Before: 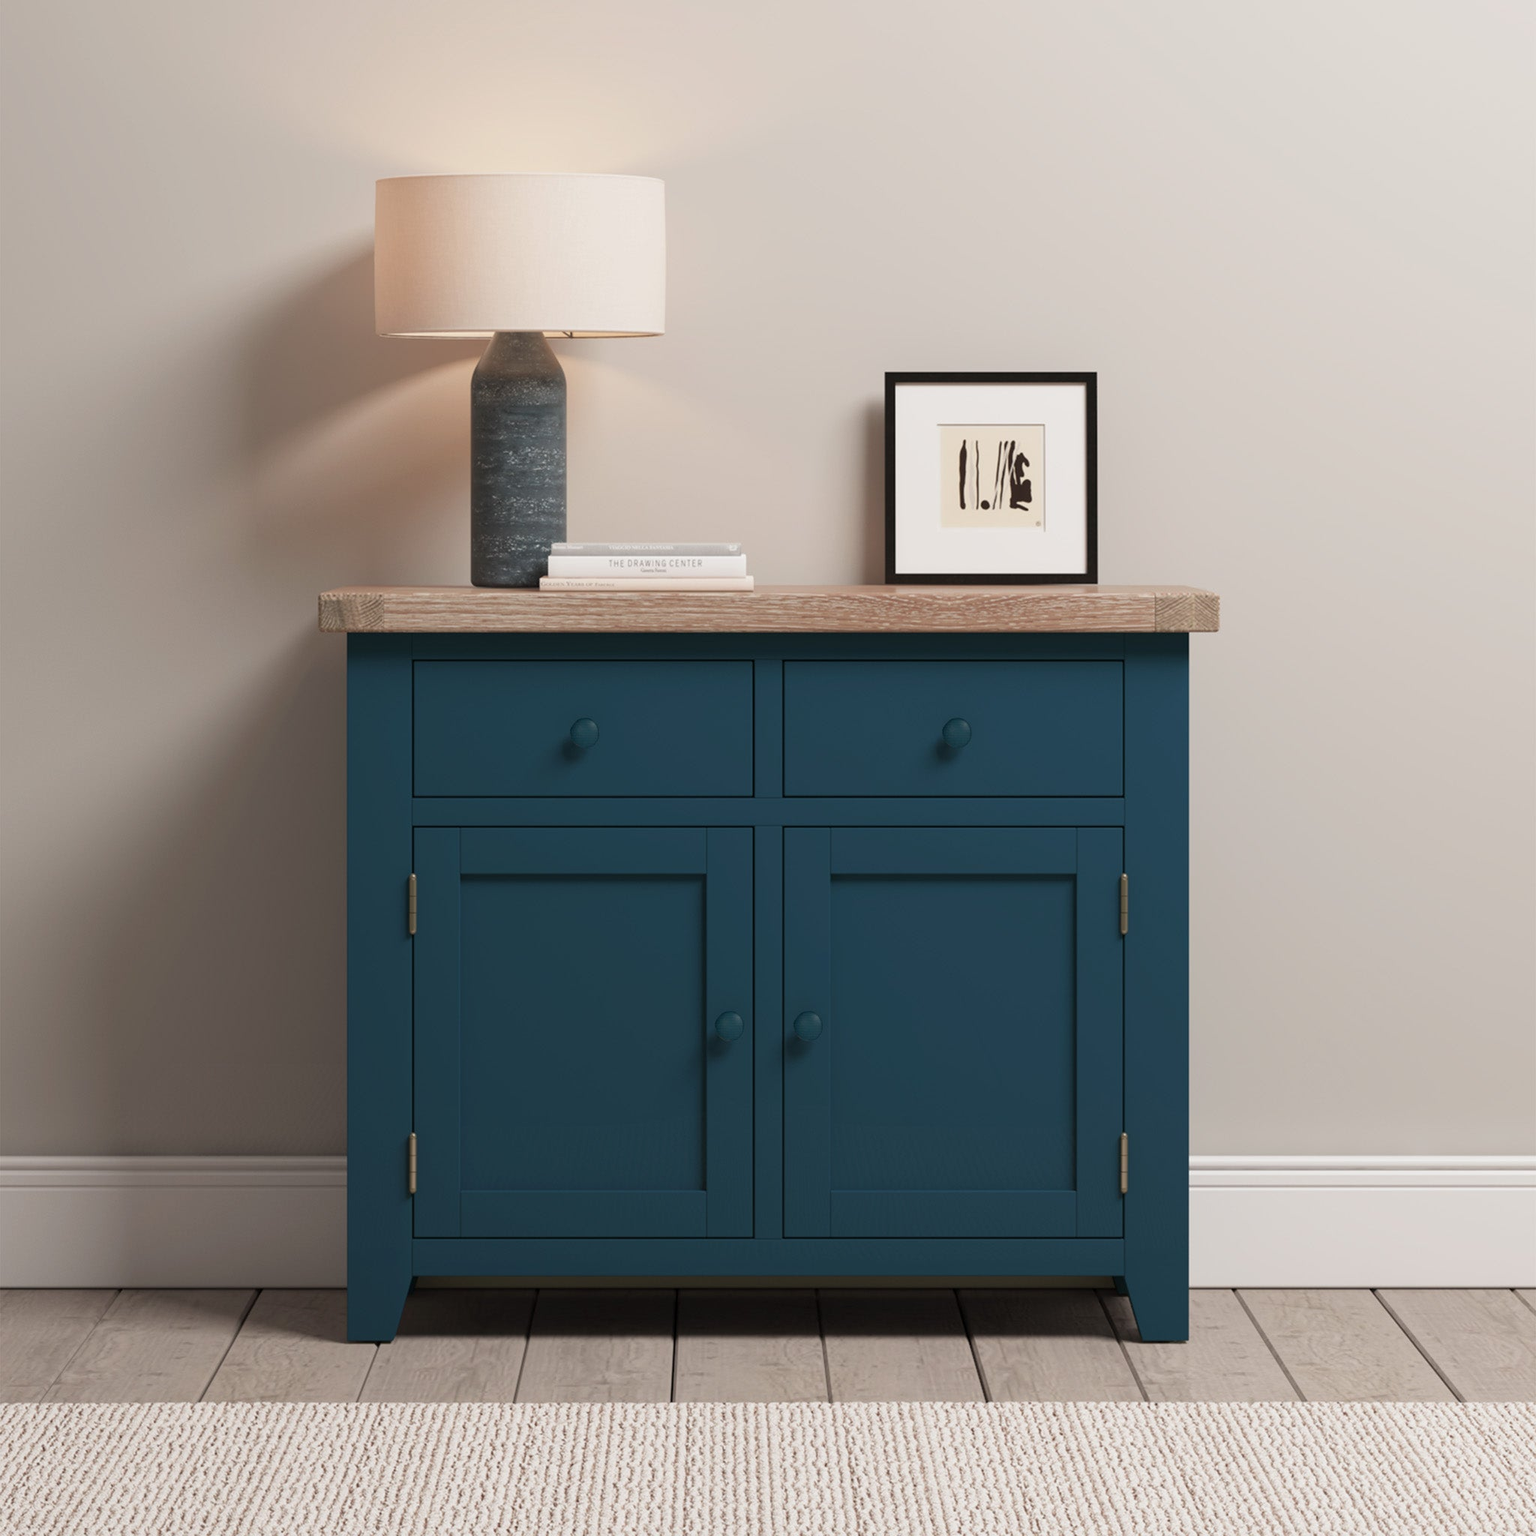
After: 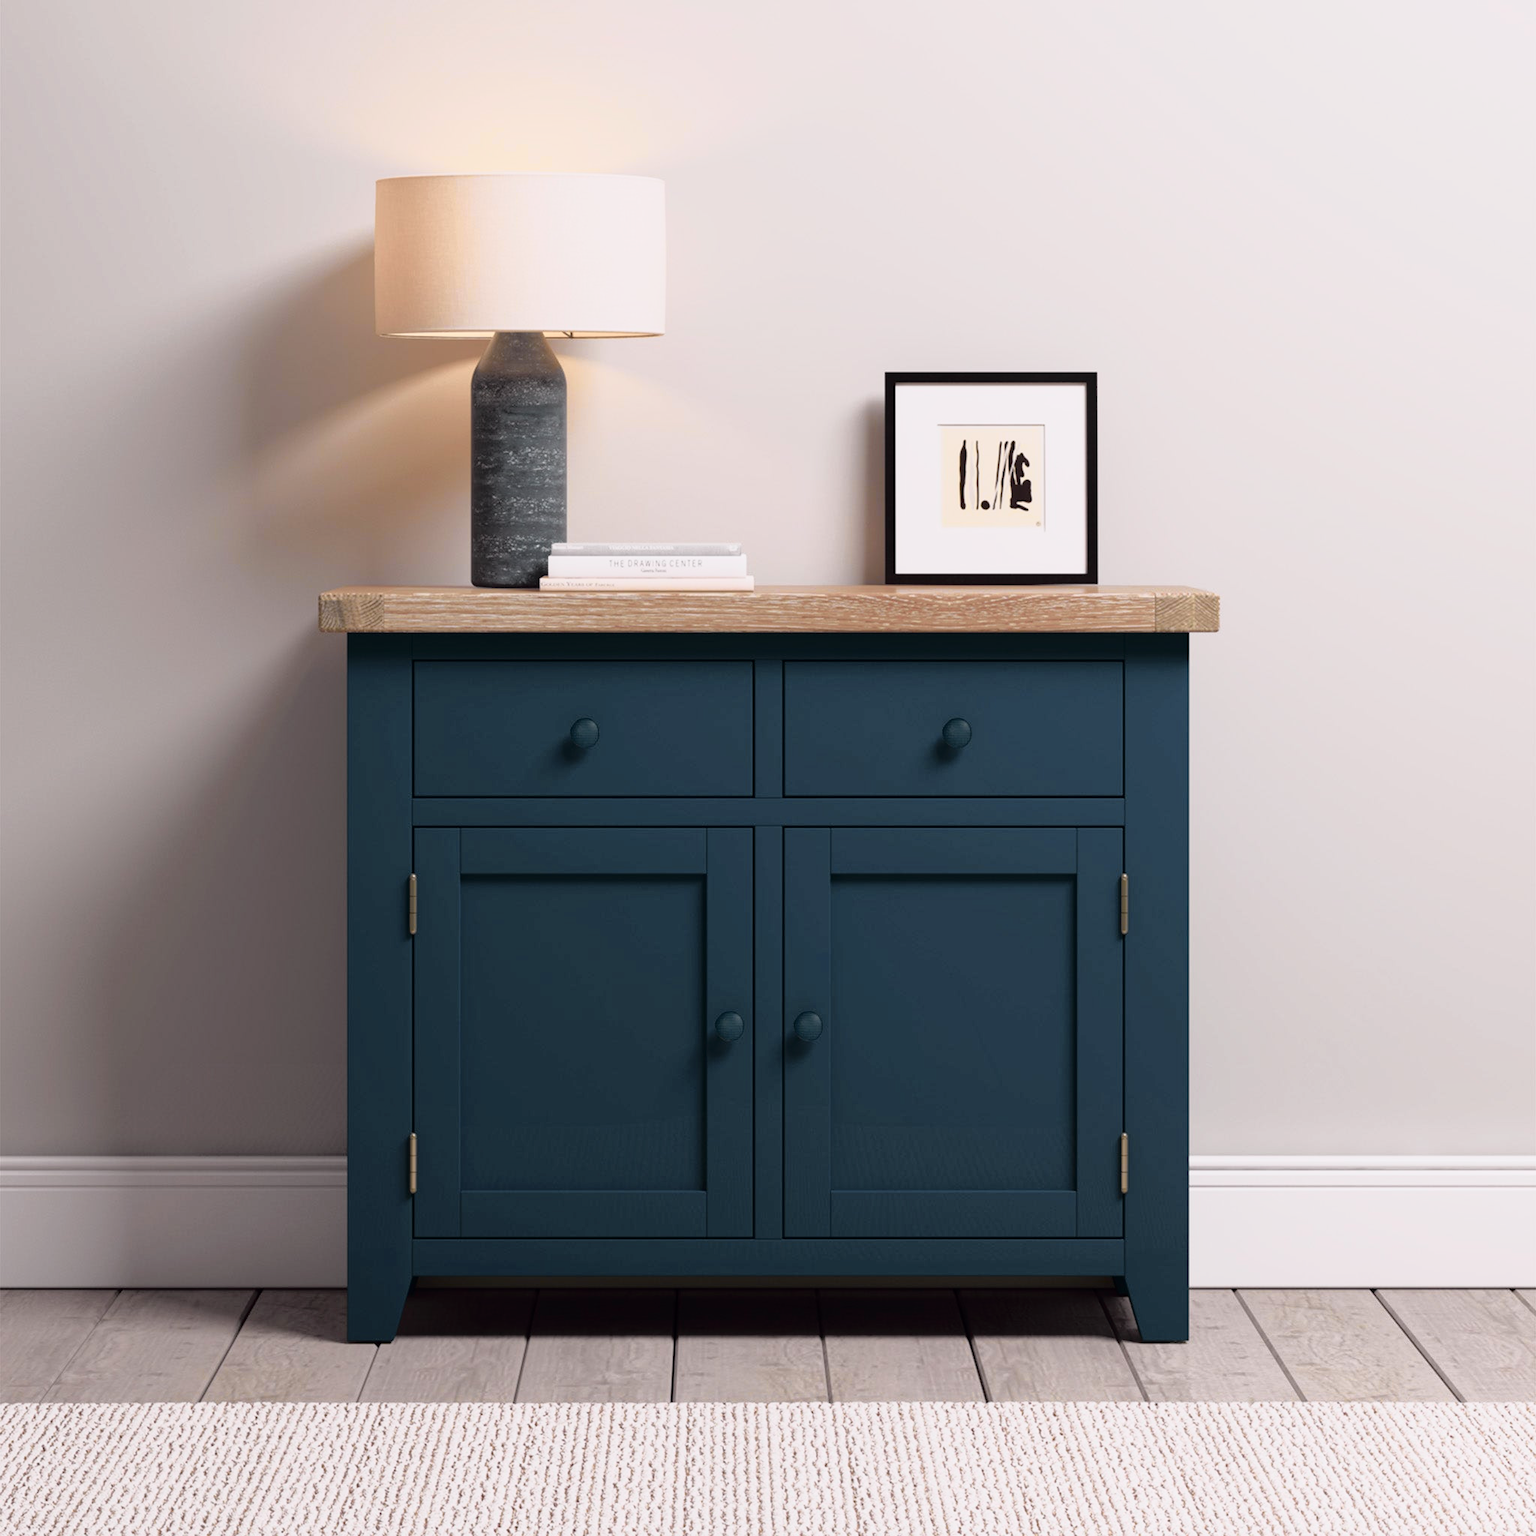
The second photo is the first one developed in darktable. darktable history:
tone curve: curves: ch0 [(0, 0) (0.105, 0.044) (0.195, 0.128) (0.283, 0.283) (0.384, 0.404) (0.485, 0.531) (0.638, 0.681) (0.795, 0.879) (1, 0.977)]; ch1 [(0, 0) (0.161, 0.092) (0.35, 0.33) (0.379, 0.401) (0.456, 0.469) (0.498, 0.503) (0.531, 0.537) (0.596, 0.621) (0.635, 0.671) (1, 1)]; ch2 [(0, 0) (0.371, 0.362) (0.437, 0.437) (0.483, 0.484) (0.53, 0.515) (0.56, 0.58) (0.622, 0.606) (1, 1)], color space Lab, independent channels, preserve colors none
bloom: size 13.65%, threshold 98.39%, strength 4.82%
white balance: emerald 1
